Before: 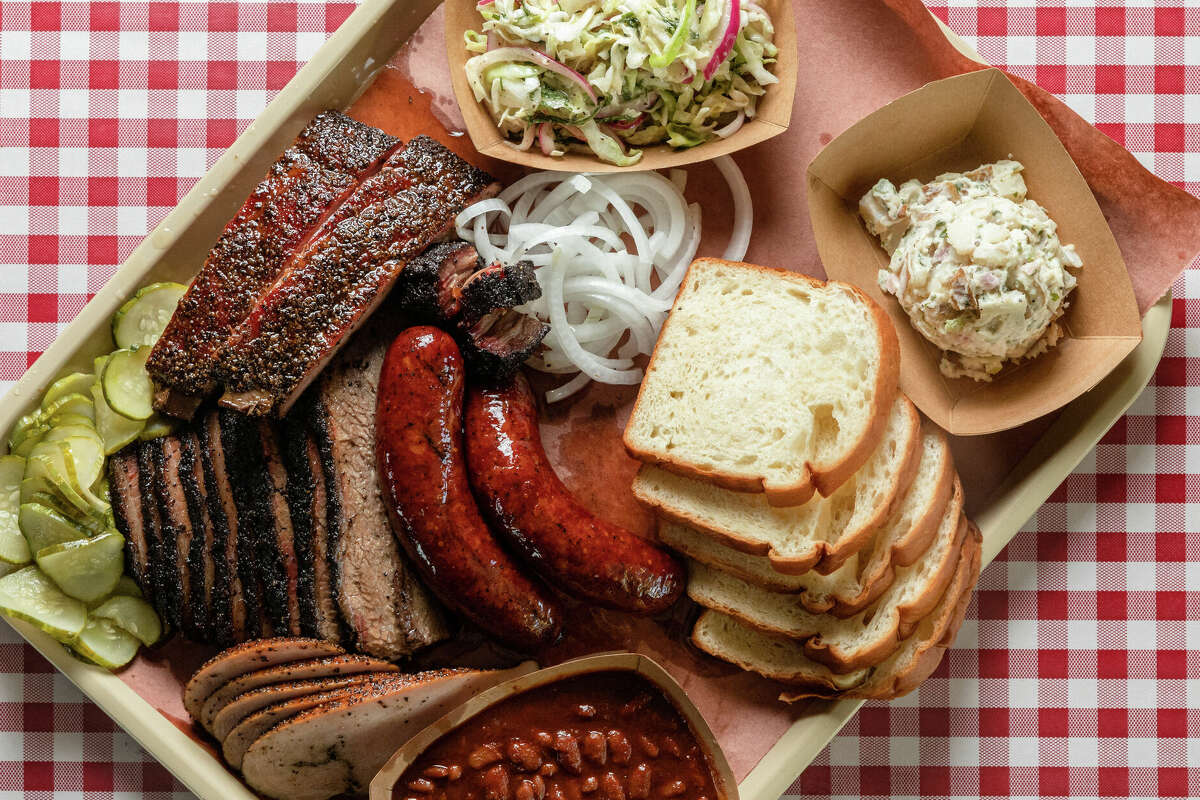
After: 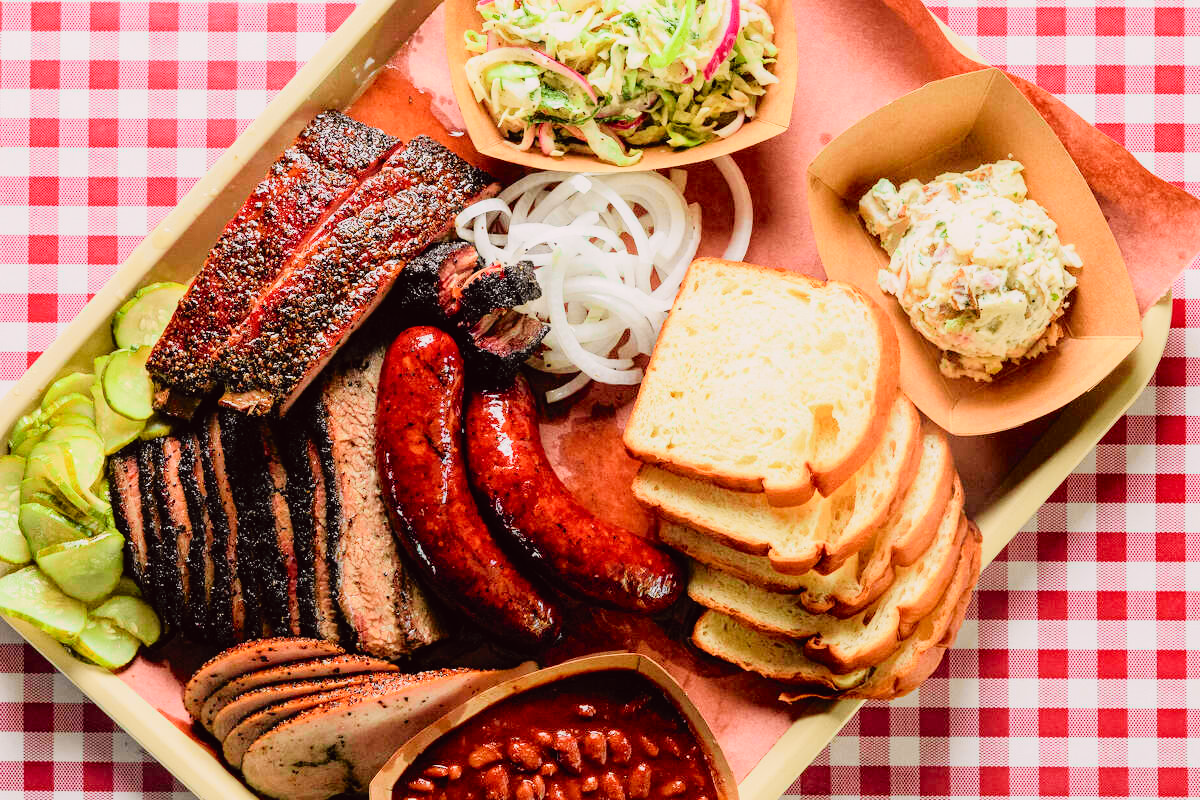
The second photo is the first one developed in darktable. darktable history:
filmic rgb: black relative exposure -7.65 EV, white relative exposure 4.56 EV, hardness 3.61
exposure: black level correction 0, exposure 0.7 EV, compensate exposure bias true, compensate highlight preservation false
tone curve: curves: ch0 [(0, 0.012) (0.144, 0.137) (0.326, 0.386) (0.489, 0.573) (0.656, 0.763) (0.849, 0.902) (1, 0.974)]; ch1 [(0, 0) (0.366, 0.367) (0.475, 0.453) (0.487, 0.501) (0.519, 0.527) (0.544, 0.579) (0.562, 0.619) (0.622, 0.694) (1, 1)]; ch2 [(0, 0) (0.333, 0.346) (0.375, 0.375) (0.424, 0.43) (0.476, 0.492) (0.502, 0.503) (0.533, 0.541) (0.572, 0.615) (0.605, 0.656) (0.641, 0.709) (1, 1)], color space Lab, independent channels, preserve colors none
